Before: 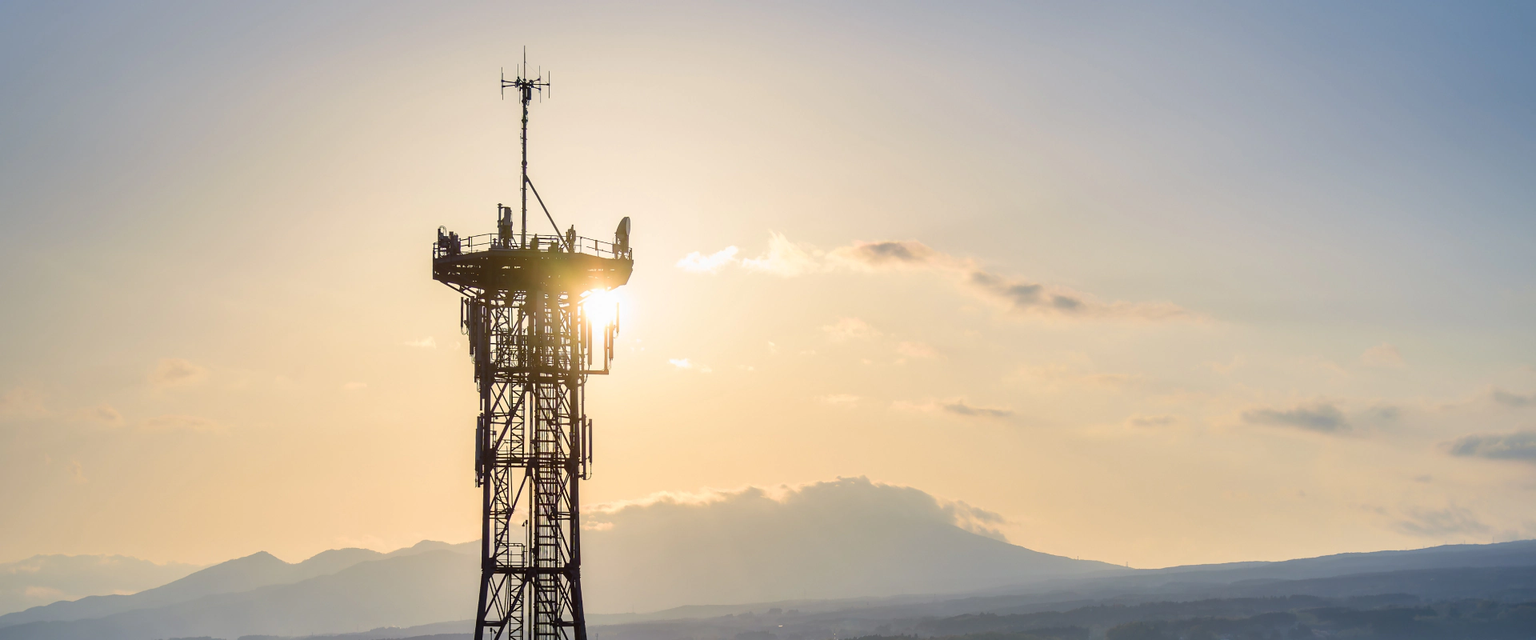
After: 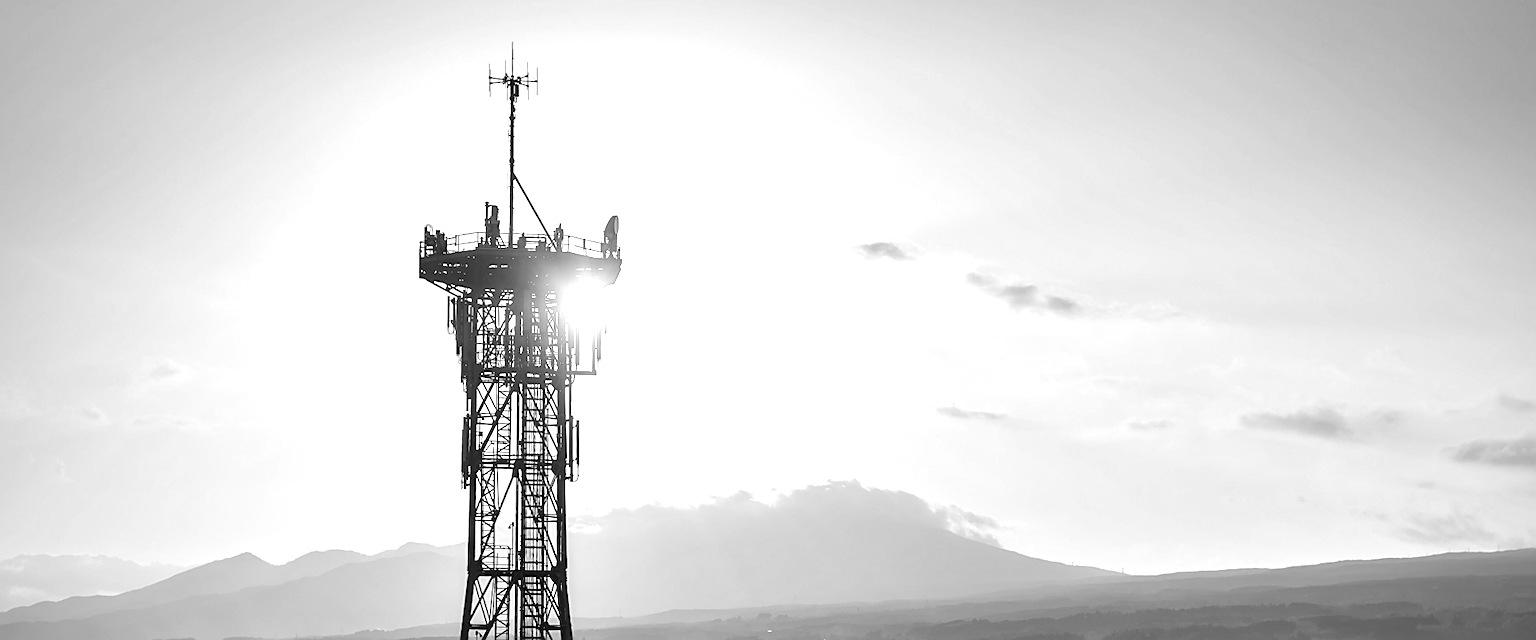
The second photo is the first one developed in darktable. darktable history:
monochrome: size 1
crop and rotate: left 0.614%, top 0.179%, bottom 0.309%
sharpen: on, module defaults
rotate and perspective: rotation 0.192°, lens shift (horizontal) -0.015, crop left 0.005, crop right 0.996, crop top 0.006, crop bottom 0.99
exposure: black level correction 0, exposure 0.7 EV, compensate exposure bias true, compensate highlight preservation false
